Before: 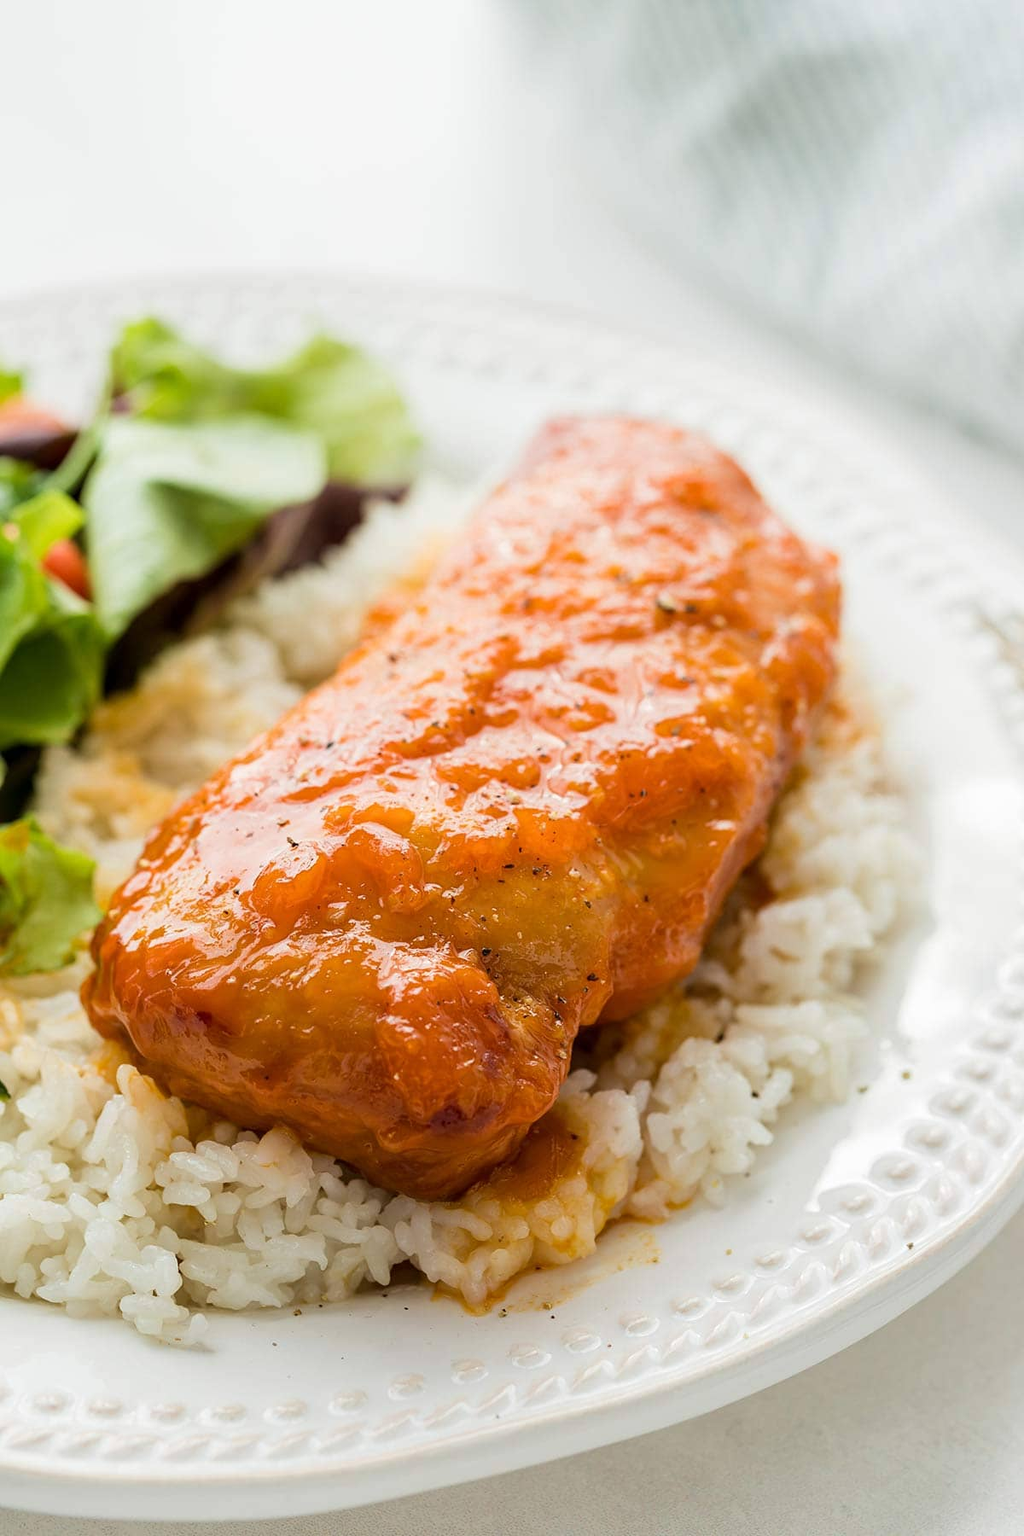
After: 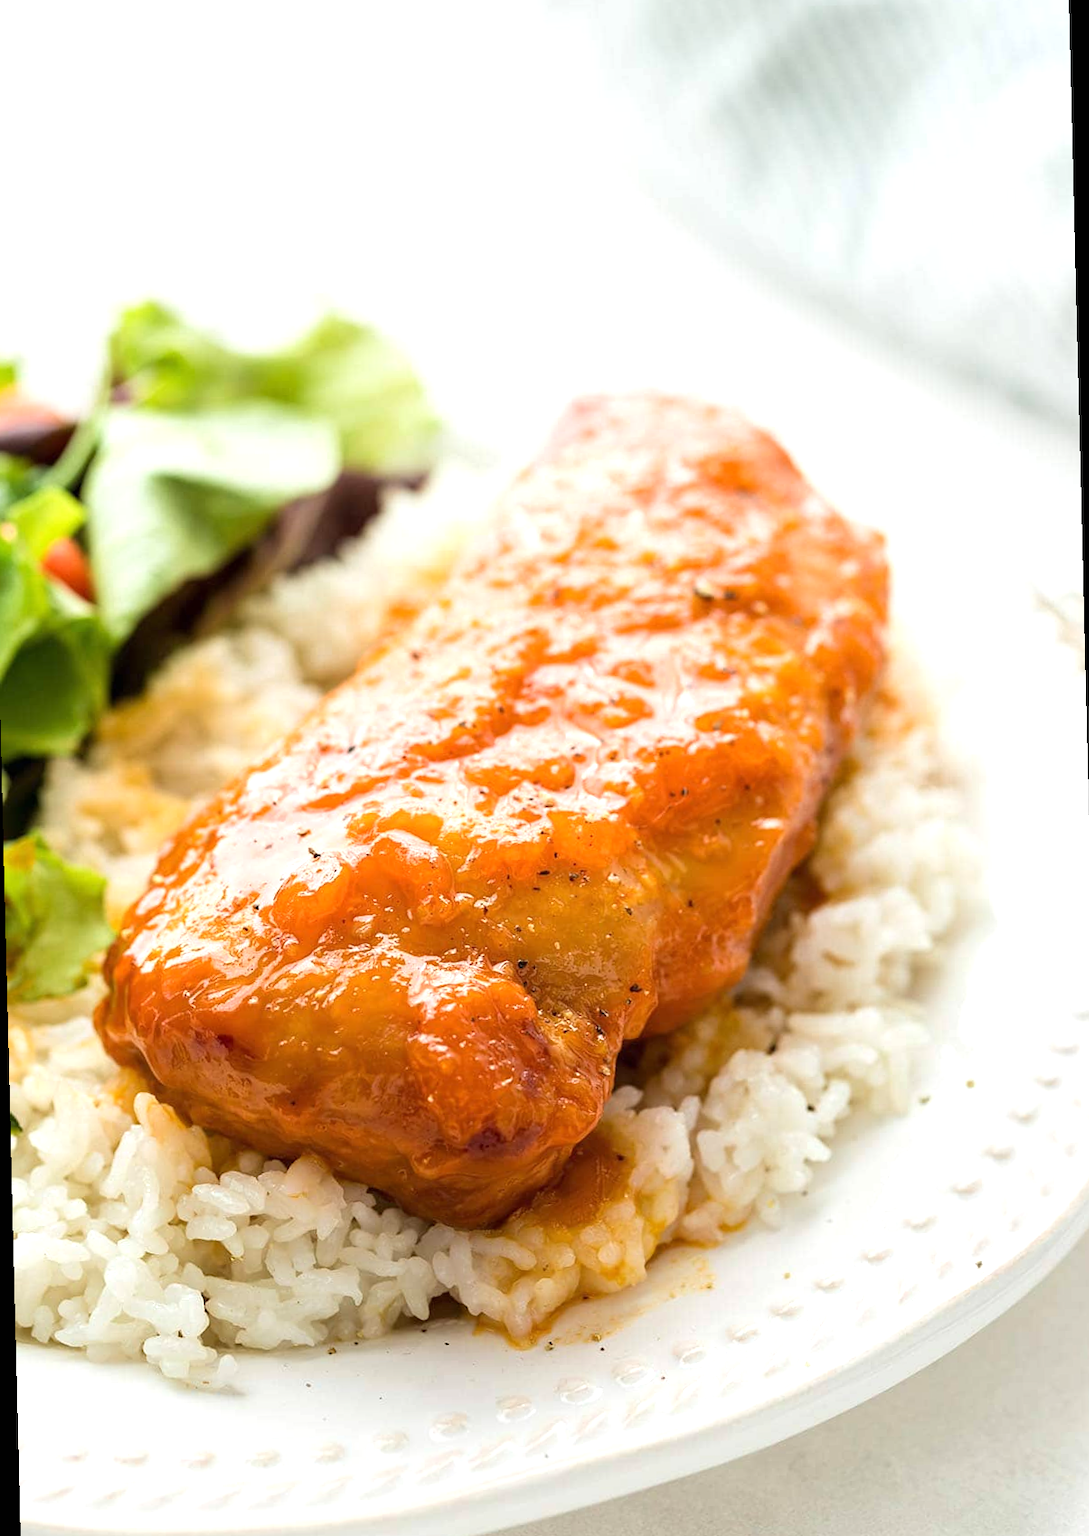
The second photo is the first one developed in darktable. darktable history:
rotate and perspective: rotation -1.42°, crop left 0.016, crop right 0.984, crop top 0.035, crop bottom 0.965
exposure: black level correction 0, exposure 0.5 EV, compensate exposure bias true, compensate highlight preservation false
